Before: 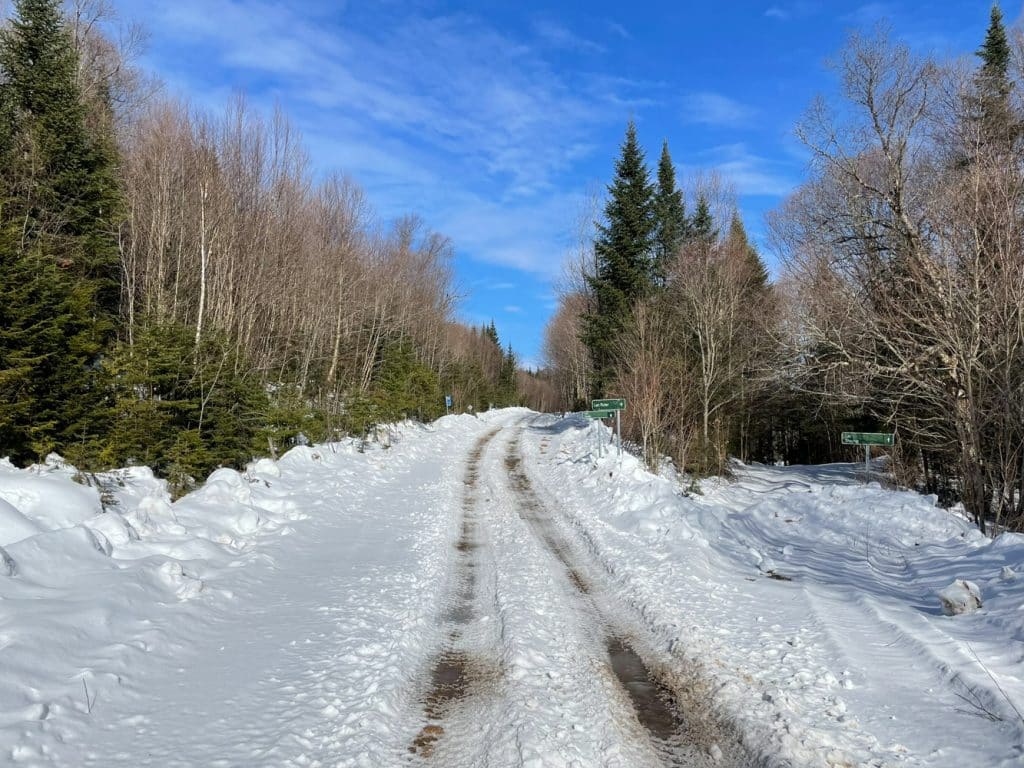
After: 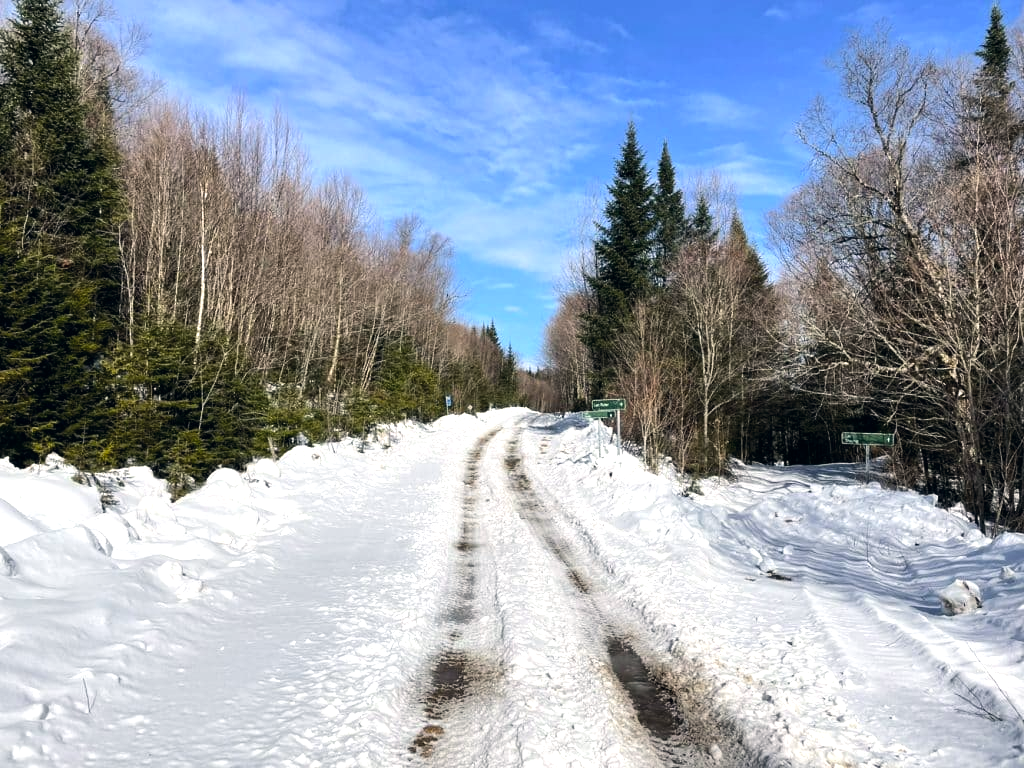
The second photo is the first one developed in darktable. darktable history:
color correction: highlights a* 2.75, highlights b* 5, shadows a* -2.04, shadows b* -4.84, saturation 0.8
tone equalizer: -8 EV -0.75 EV, -7 EV -0.7 EV, -6 EV -0.6 EV, -5 EV -0.4 EV, -3 EV 0.4 EV, -2 EV 0.6 EV, -1 EV 0.7 EV, +0 EV 0.75 EV, edges refinement/feathering 500, mask exposure compensation -1.57 EV, preserve details no
color balance: output saturation 120%
